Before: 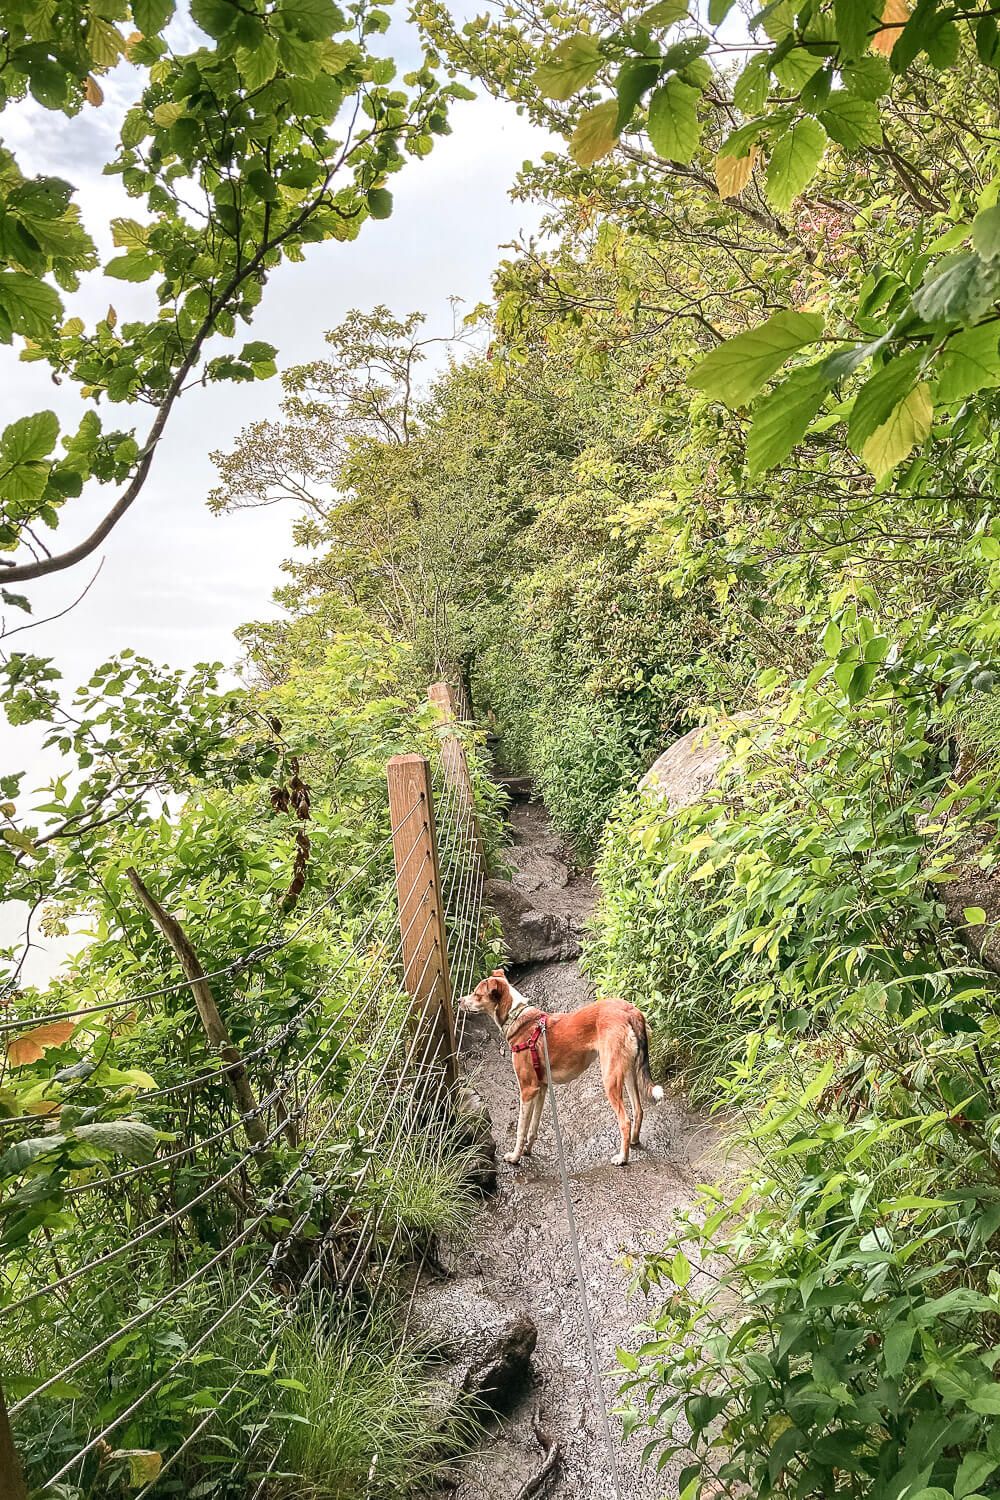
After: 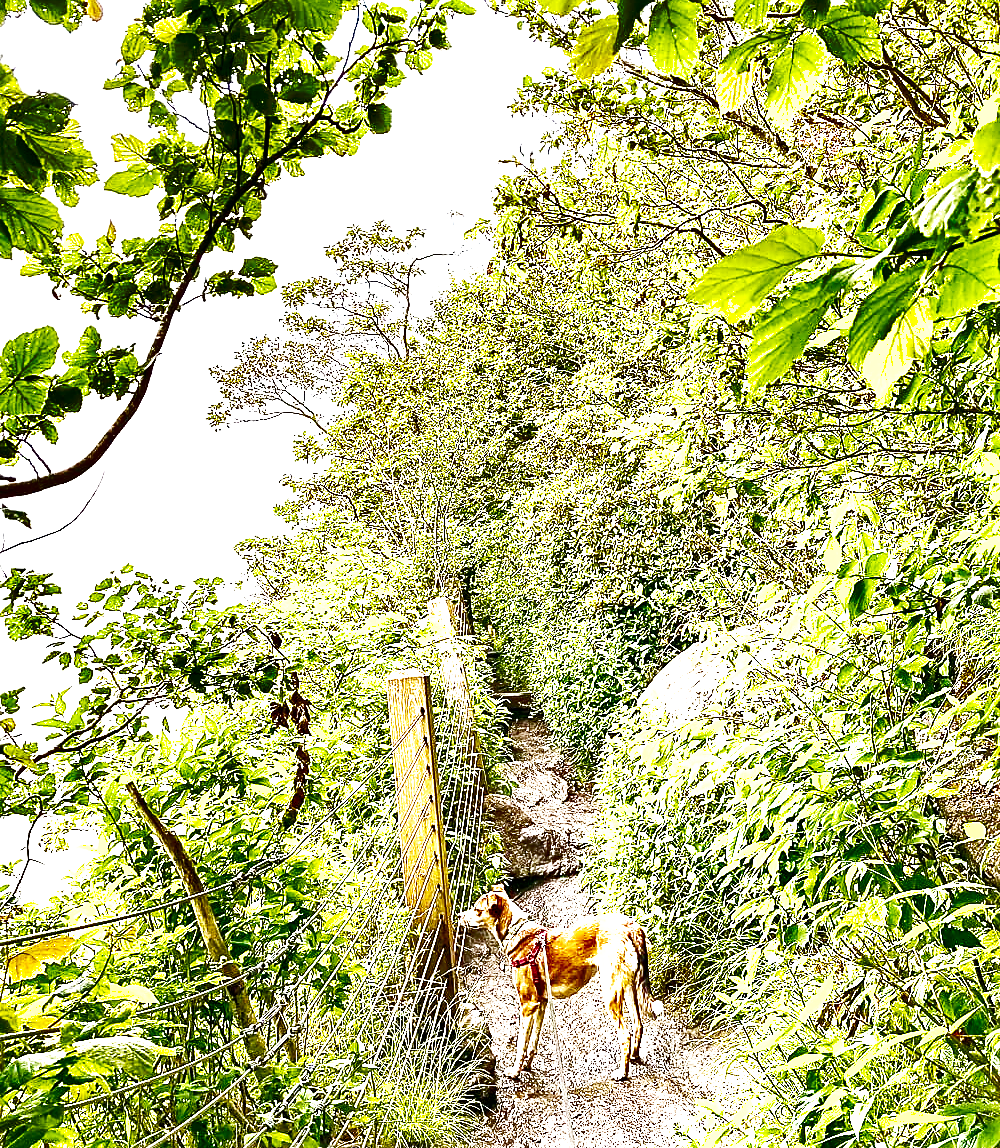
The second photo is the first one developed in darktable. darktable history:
crop: top 5.721%, bottom 17.737%
shadows and highlights: shadows 17.53, highlights -84.3, soften with gaussian
base curve: curves: ch0 [(0, 0) (0.028, 0.03) (0.121, 0.232) (0.46, 0.748) (0.859, 0.968) (1, 1)], preserve colors none
sharpen: on, module defaults
contrast brightness saturation: contrast 0.112, saturation -0.154
color balance rgb: linear chroma grading › global chroma 39.932%, perceptual saturation grading › global saturation 35.068%, perceptual saturation grading › highlights -25.568%, perceptual saturation grading › shadows 49.544%, global vibrance 20%
local contrast: mode bilateral grid, contrast 100, coarseness 99, detail 165%, midtone range 0.2
exposure: black level correction 0, exposure 1.519 EV, compensate highlight preservation false
